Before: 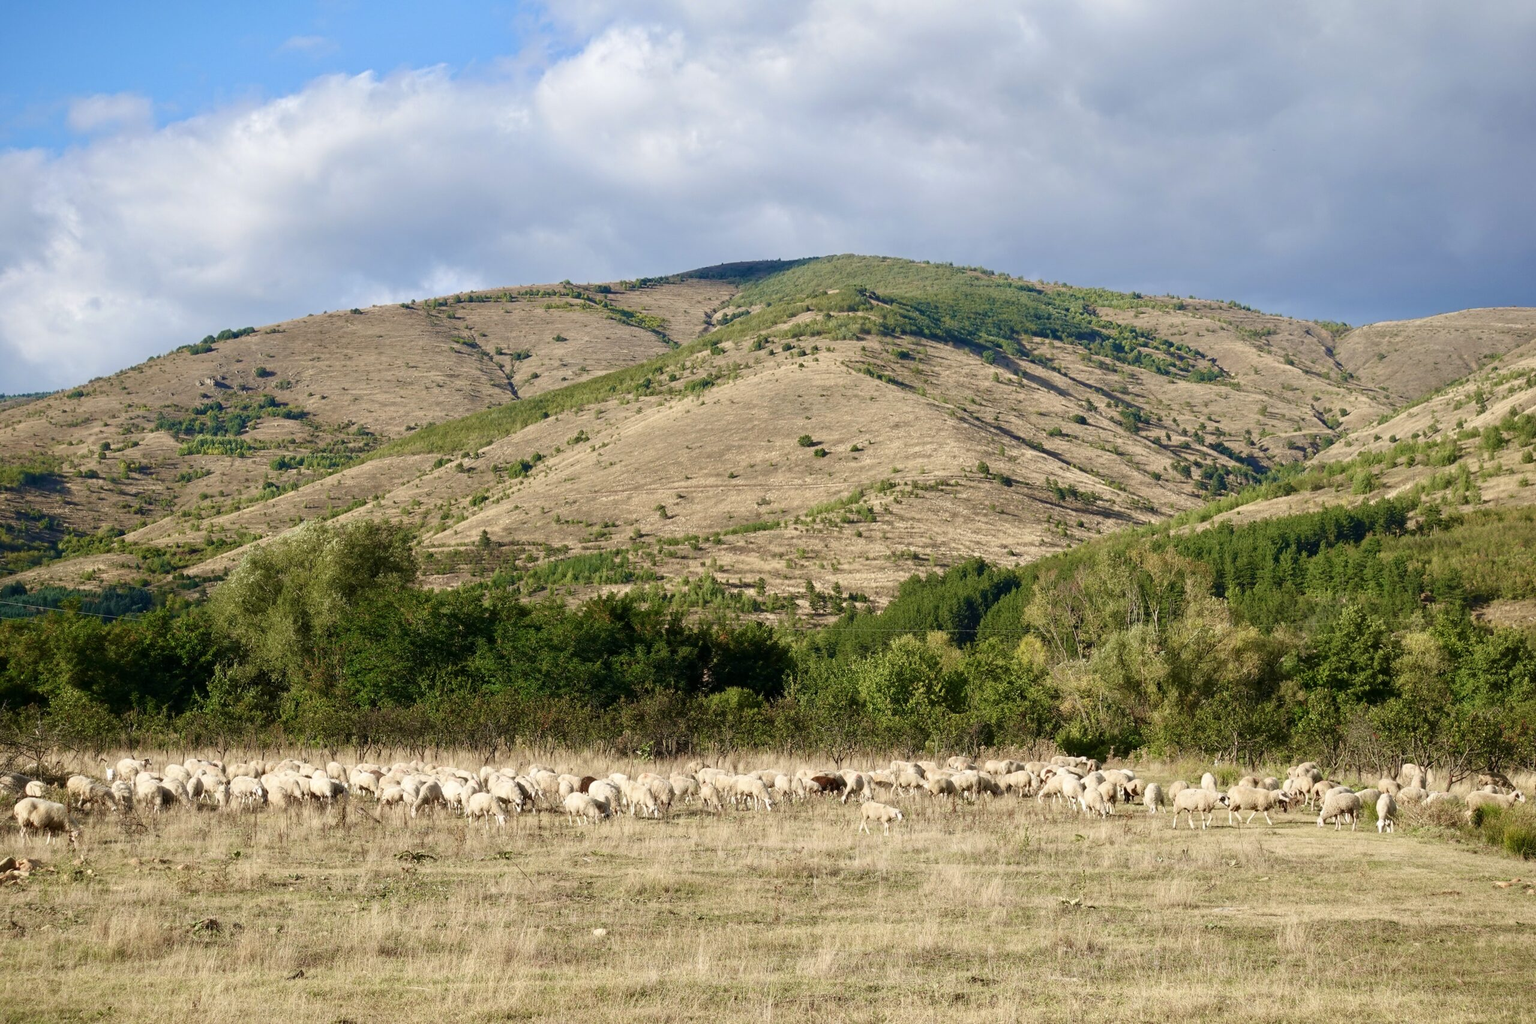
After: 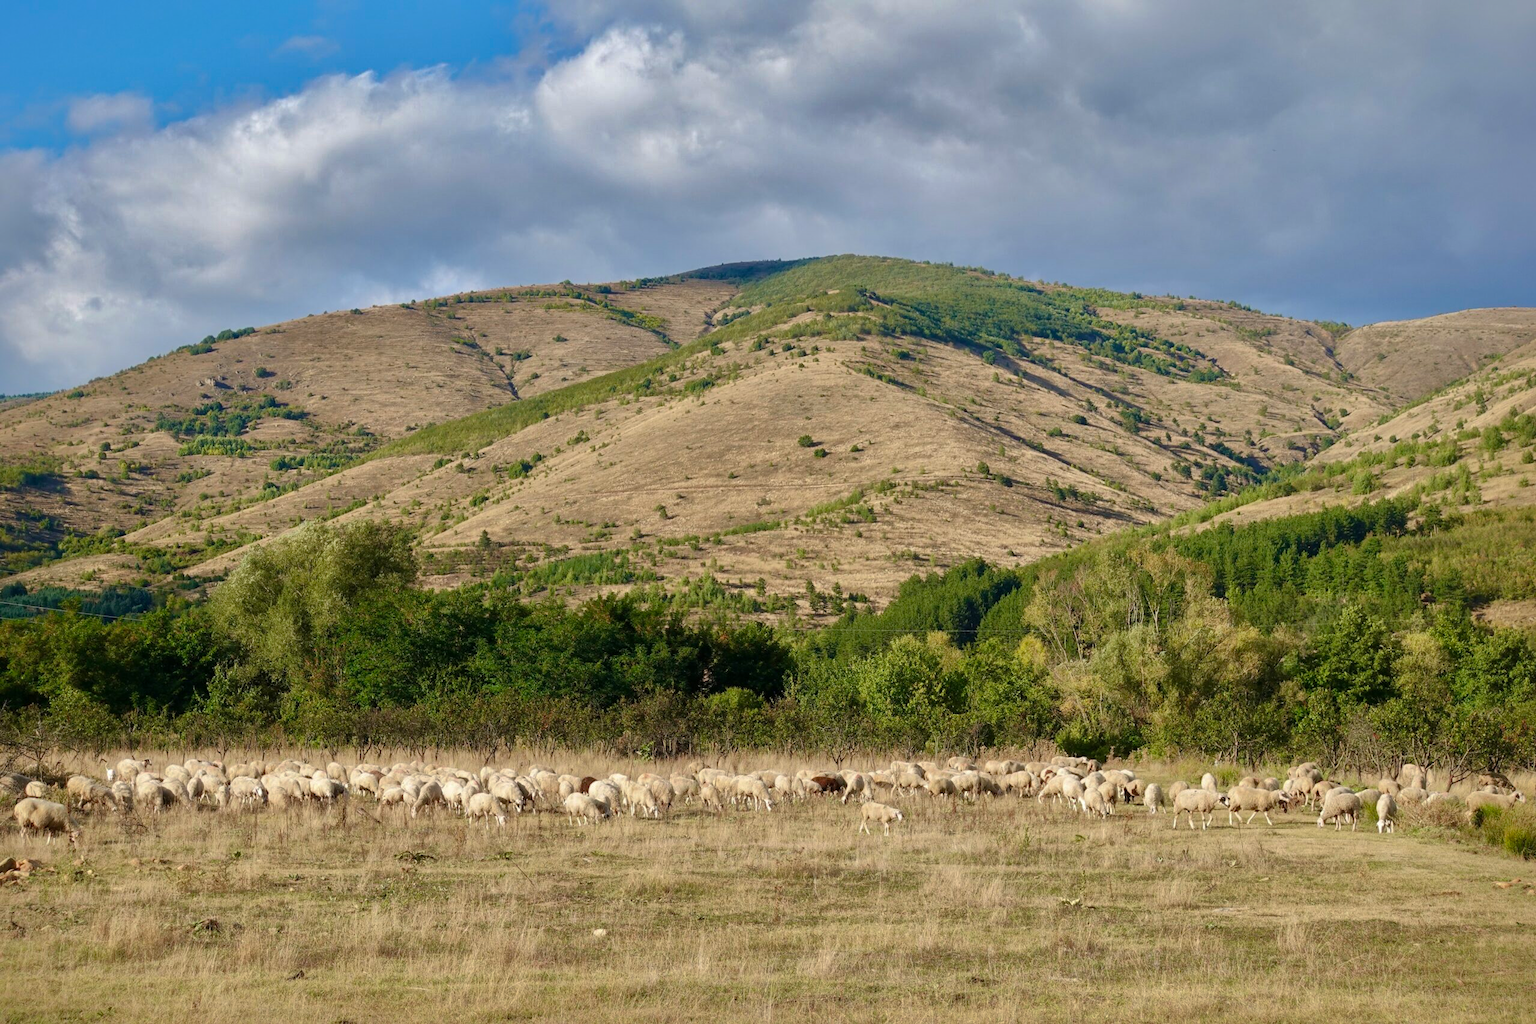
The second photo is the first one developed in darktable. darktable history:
tone equalizer: edges refinement/feathering 500, mask exposure compensation -1.57 EV, preserve details no
shadows and highlights: shadows 25.41, highlights -70.24
